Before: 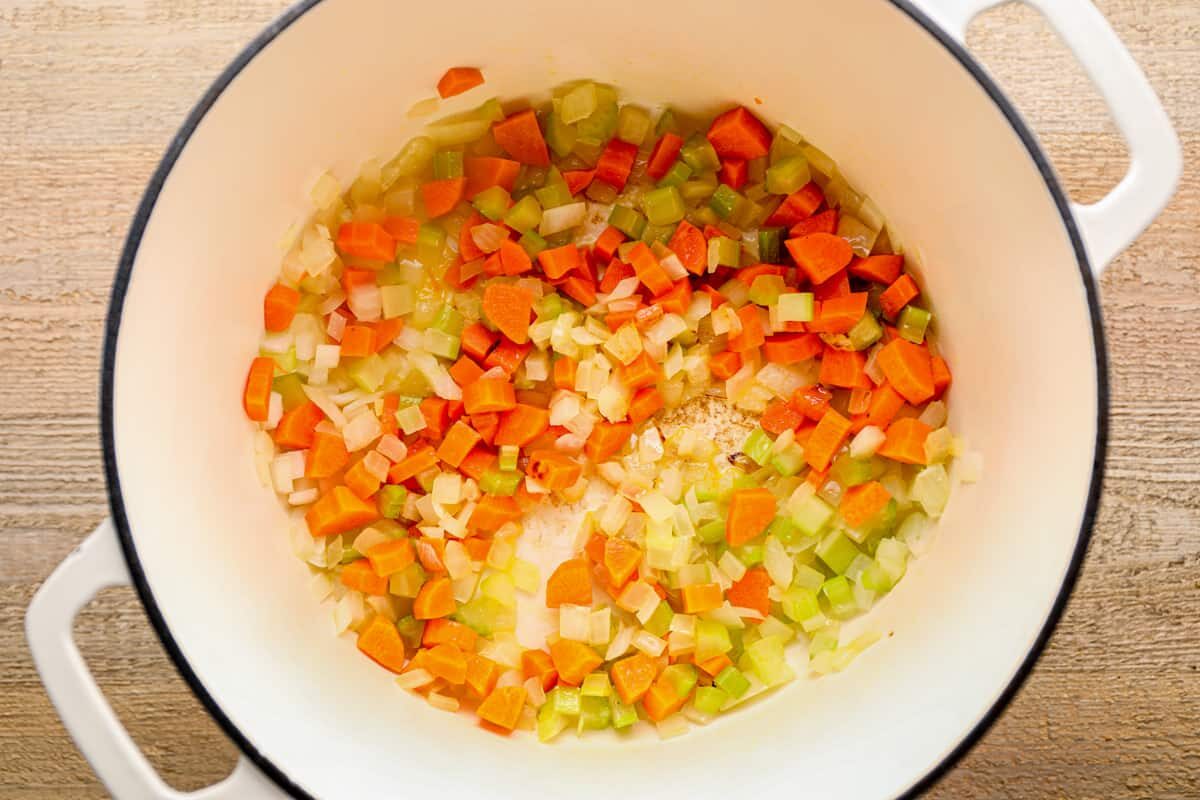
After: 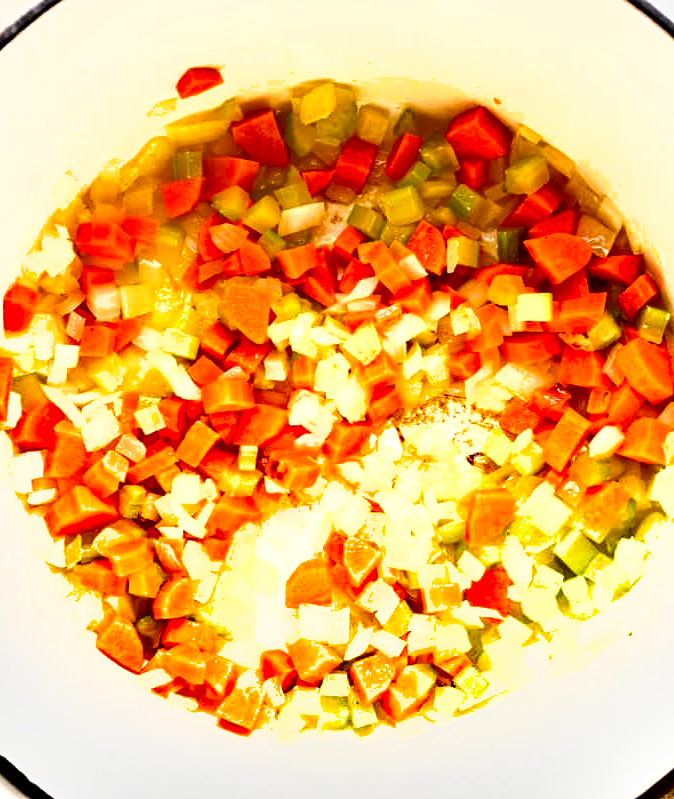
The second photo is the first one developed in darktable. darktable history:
exposure: exposure 1 EV, compensate highlight preservation false
crop: left 21.755%, right 22.033%, bottom 0.012%
shadows and highlights: shadows 11.67, white point adjustment 1.3, soften with gaussian
